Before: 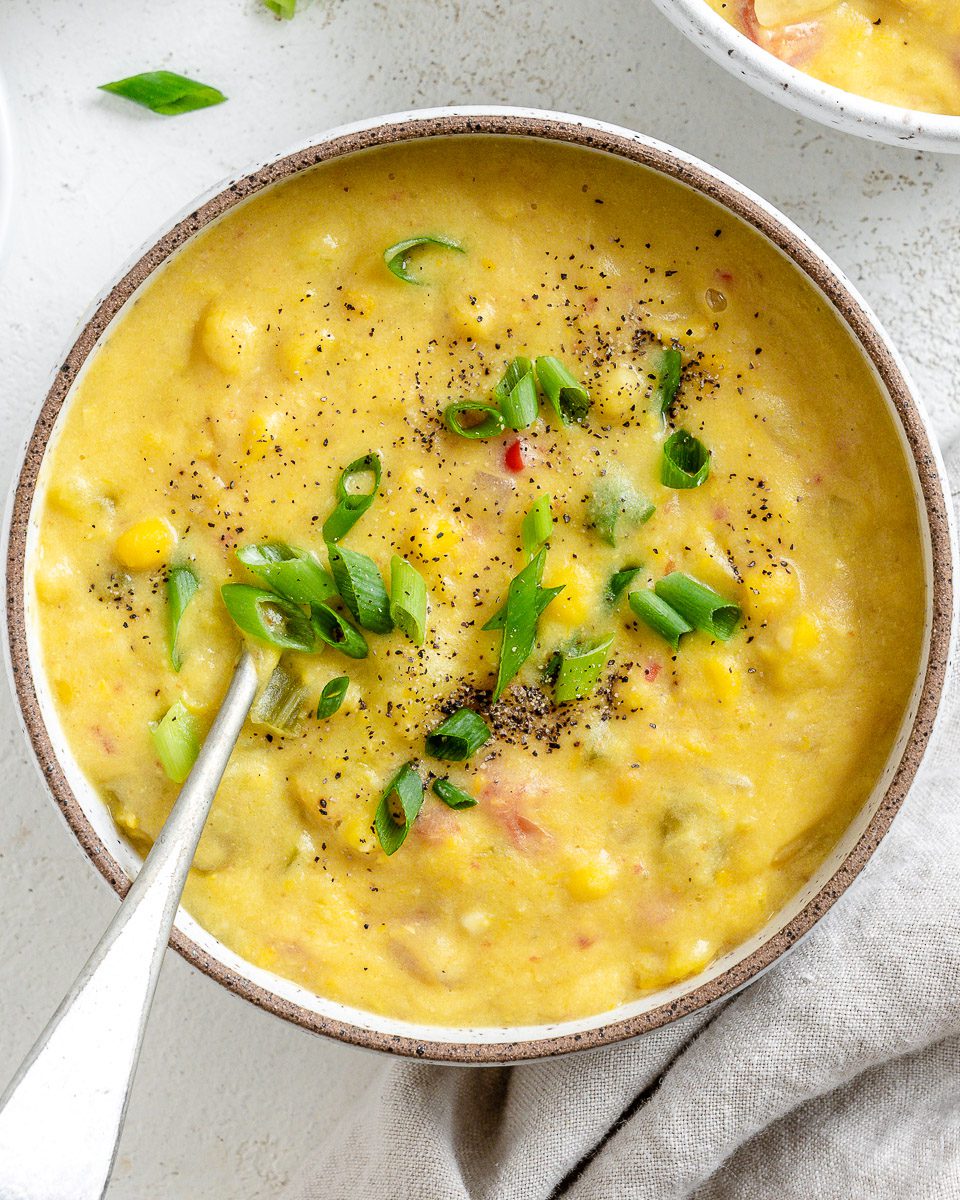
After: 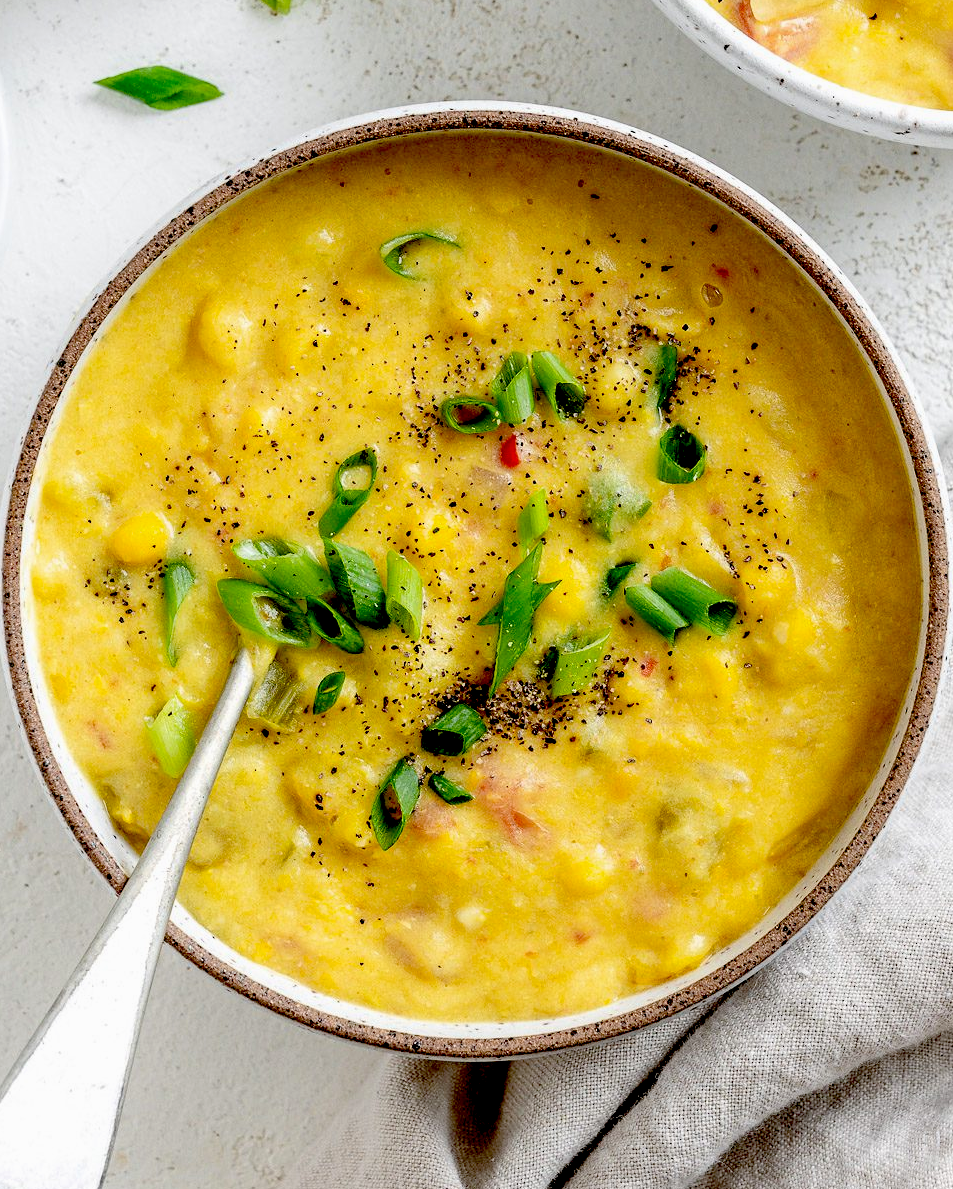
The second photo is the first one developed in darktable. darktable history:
exposure: black level correction 0.056, exposure -0.039 EV, compensate highlight preservation false
crop: left 0.434%, top 0.485%, right 0.244%, bottom 0.386%
